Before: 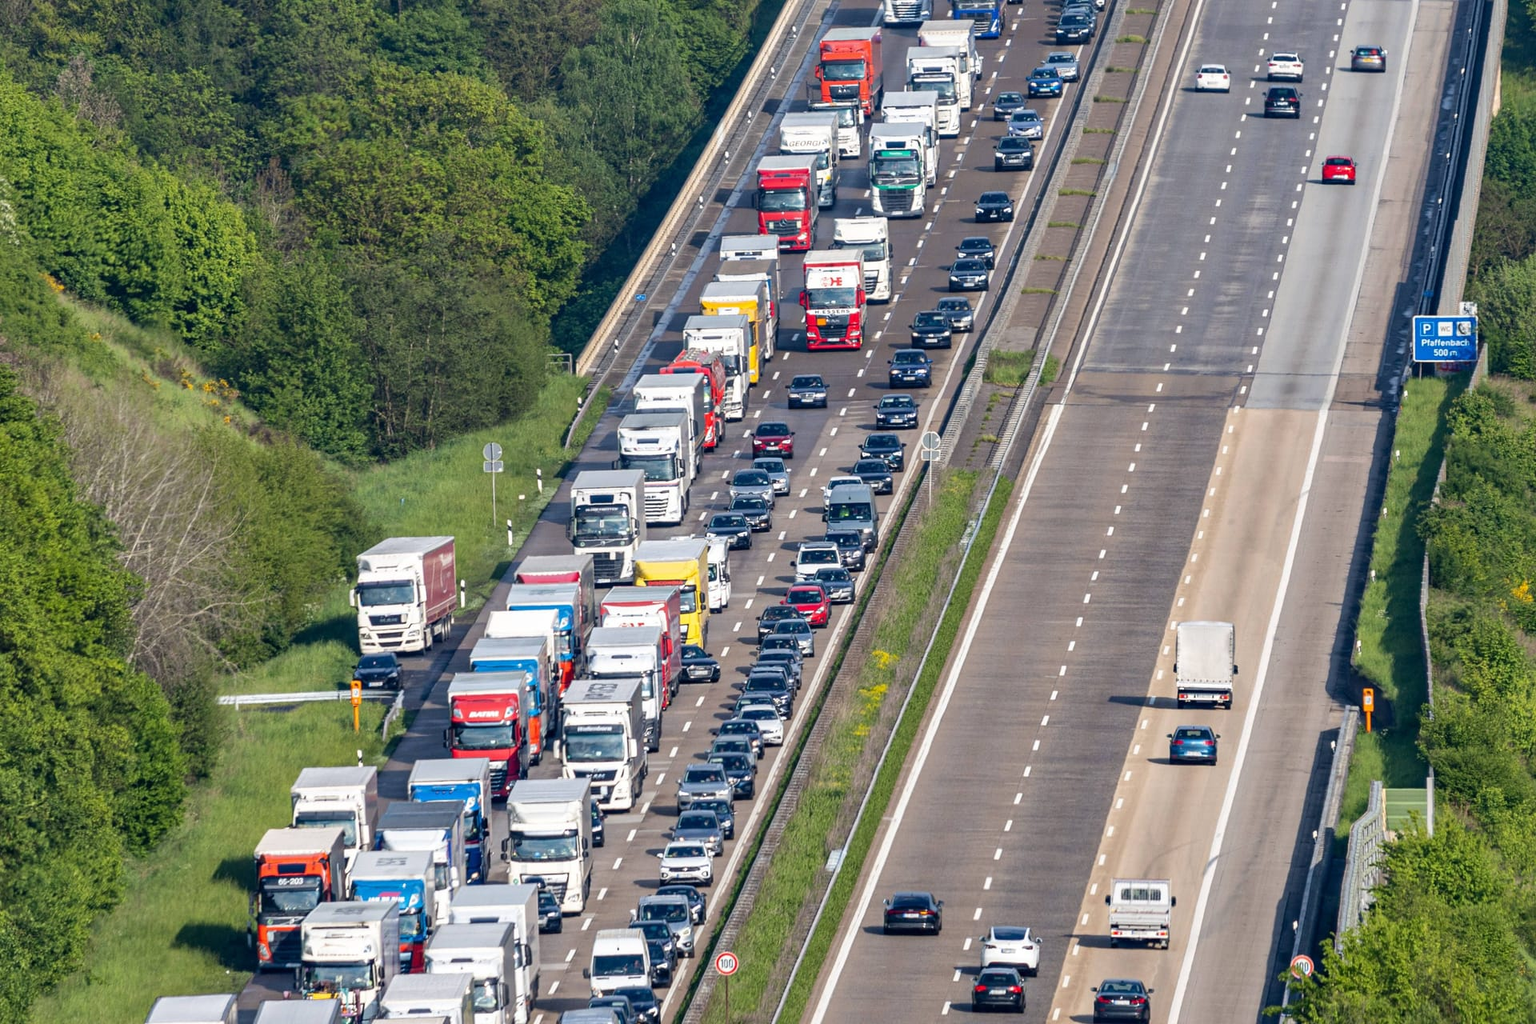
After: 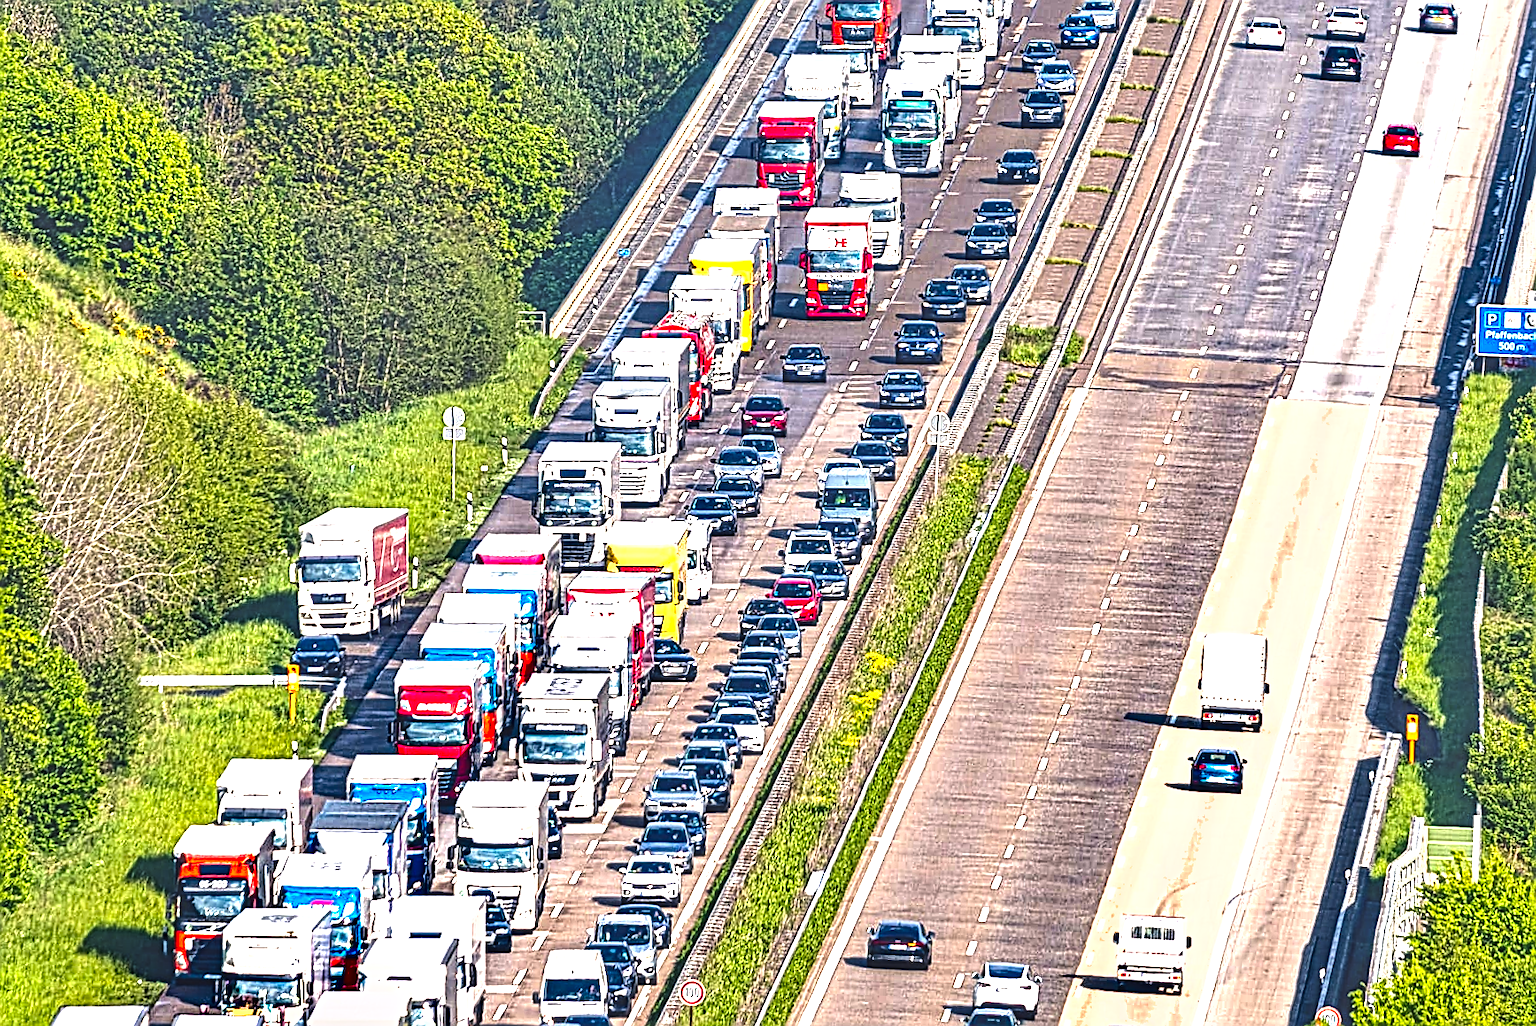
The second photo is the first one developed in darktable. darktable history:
crop and rotate: angle -2.12°, left 3.127%, top 4.017%, right 1.551%, bottom 0.45%
exposure: black level correction -0.023, exposure 1.396 EV, compensate highlight preservation false
local contrast: mode bilateral grid, contrast 19, coarseness 3, detail 299%, midtone range 0.2
sharpen: on, module defaults
shadows and highlights: soften with gaussian
color balance rgb: highlights gain › chroma 1.69%, highlights gain › hue 54.85°, linear chroma grading › global chroma 15.488%, perceptual saturation grading › global saturation 19.619%
